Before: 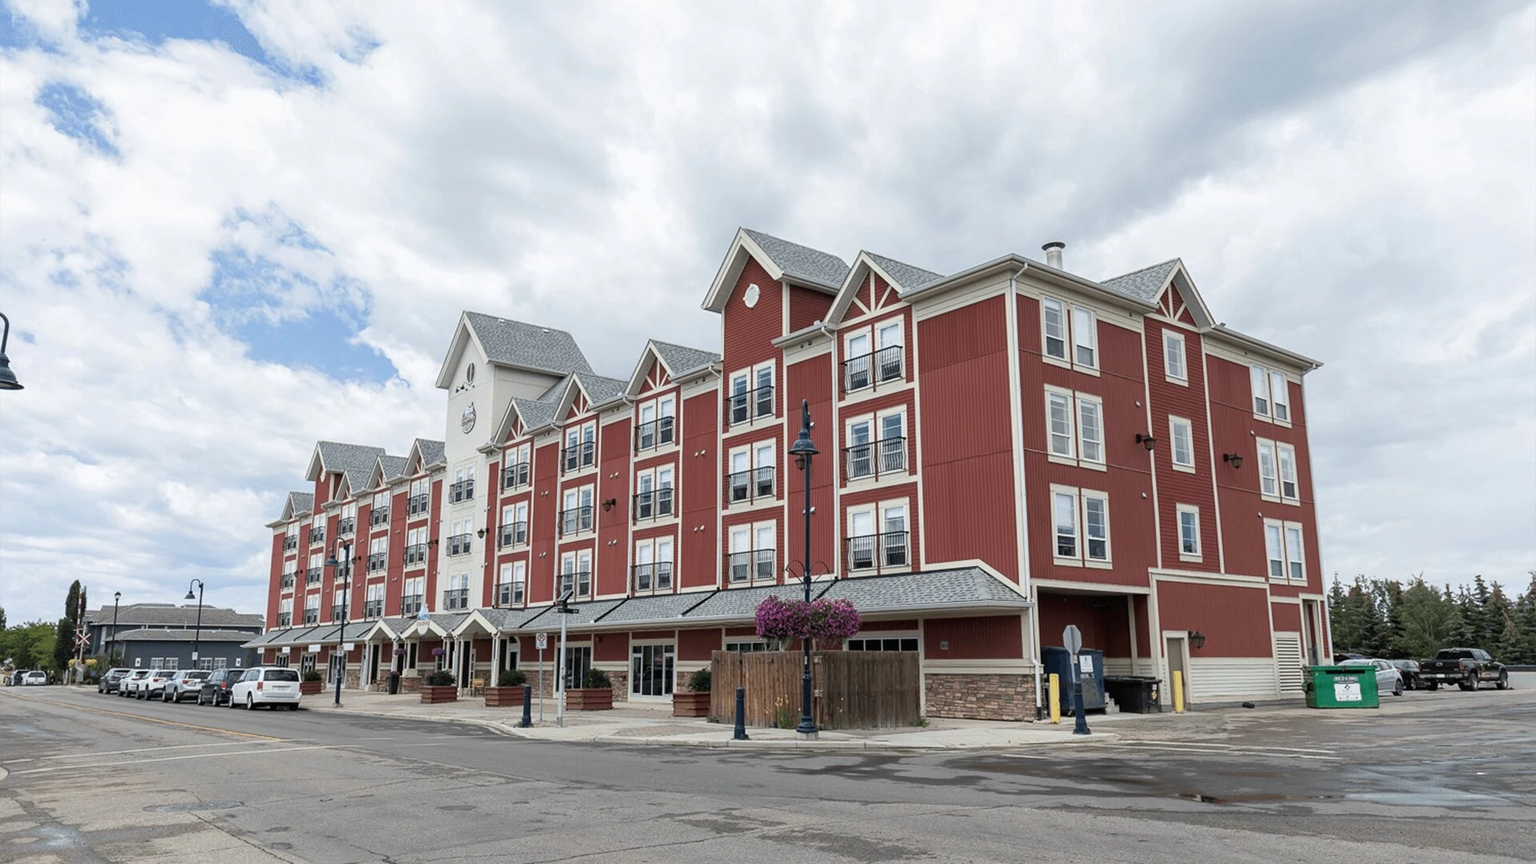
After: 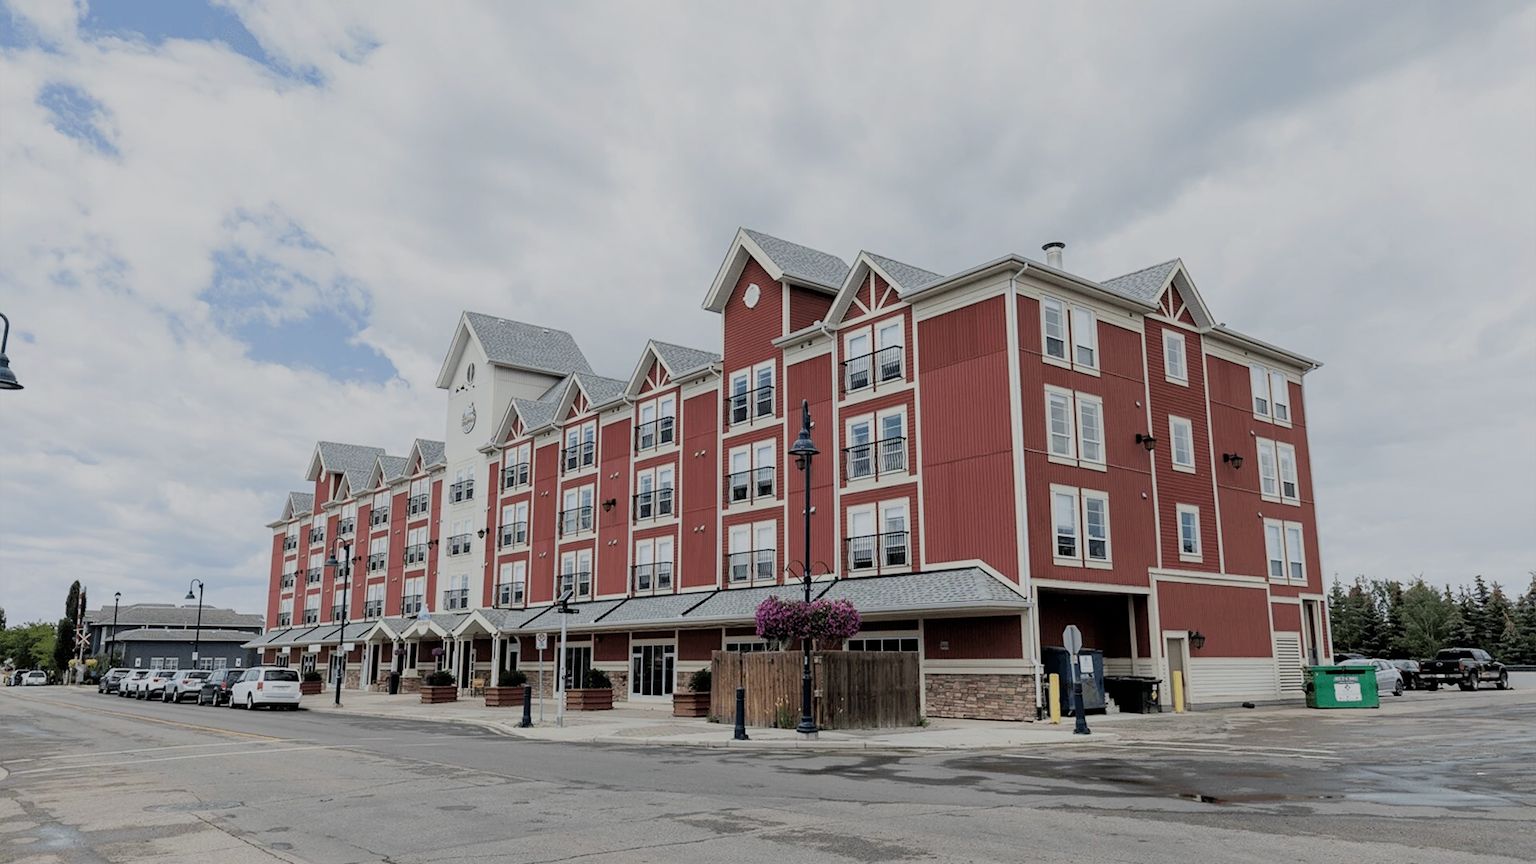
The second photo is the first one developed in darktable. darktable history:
filmic rgb: black relative exposure -6.21 EV, white relative exposure 6.96 EV, hardness 2.23
